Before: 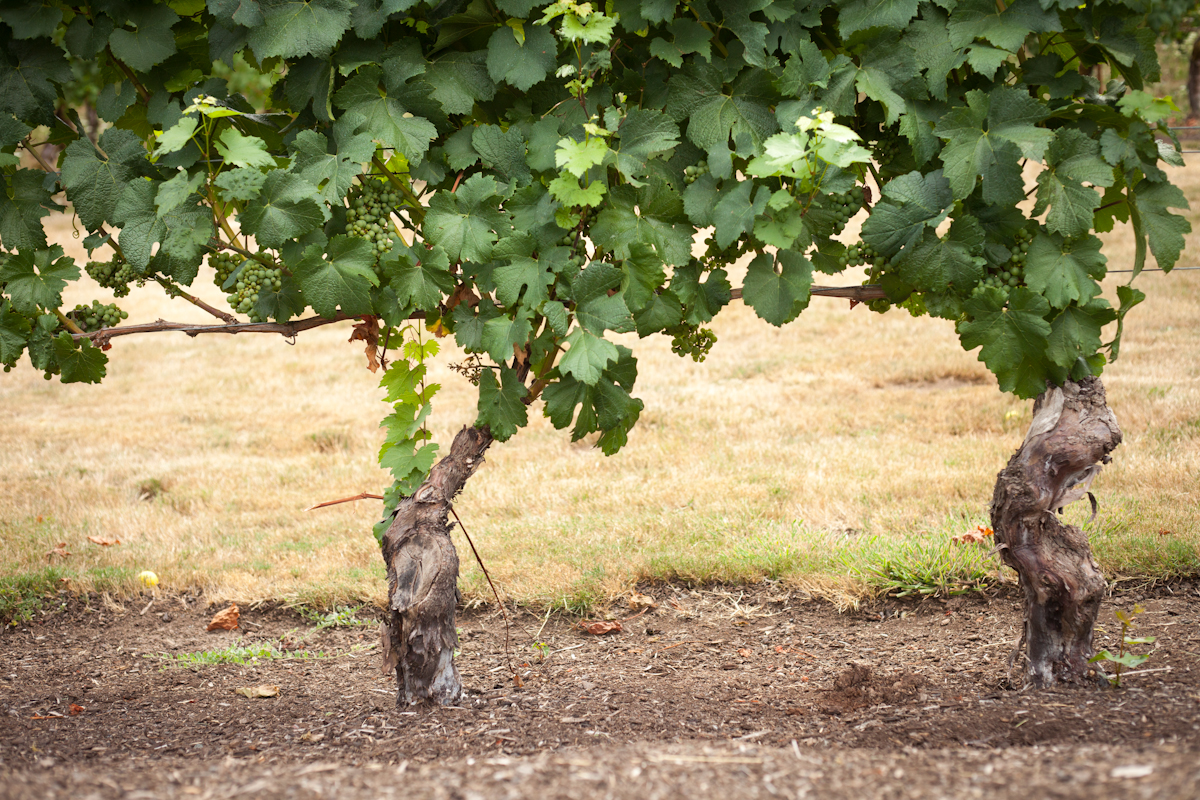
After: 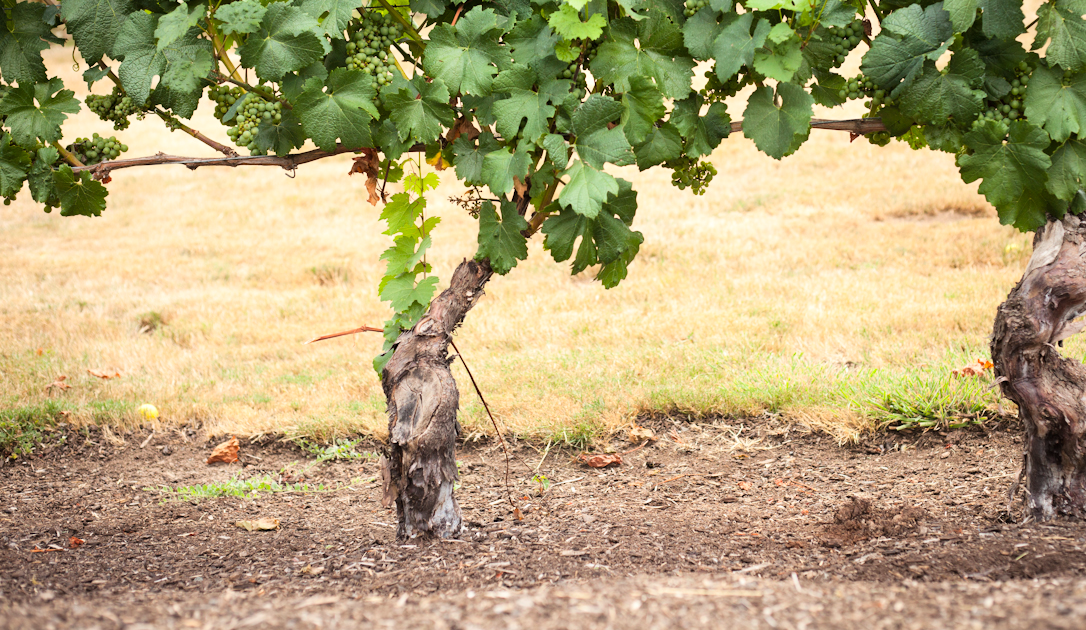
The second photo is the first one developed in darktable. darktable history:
tone curve: curves: ch0 [(0, 0) (0.004, 0.001) (0.133, 0.112) (0.325, 0.362) (0.832, 0.893) (1, 1)], color space Lab, linked channels, preserve colors none
crop: top 20.916%, right 9.437%, bottom 0.316%
